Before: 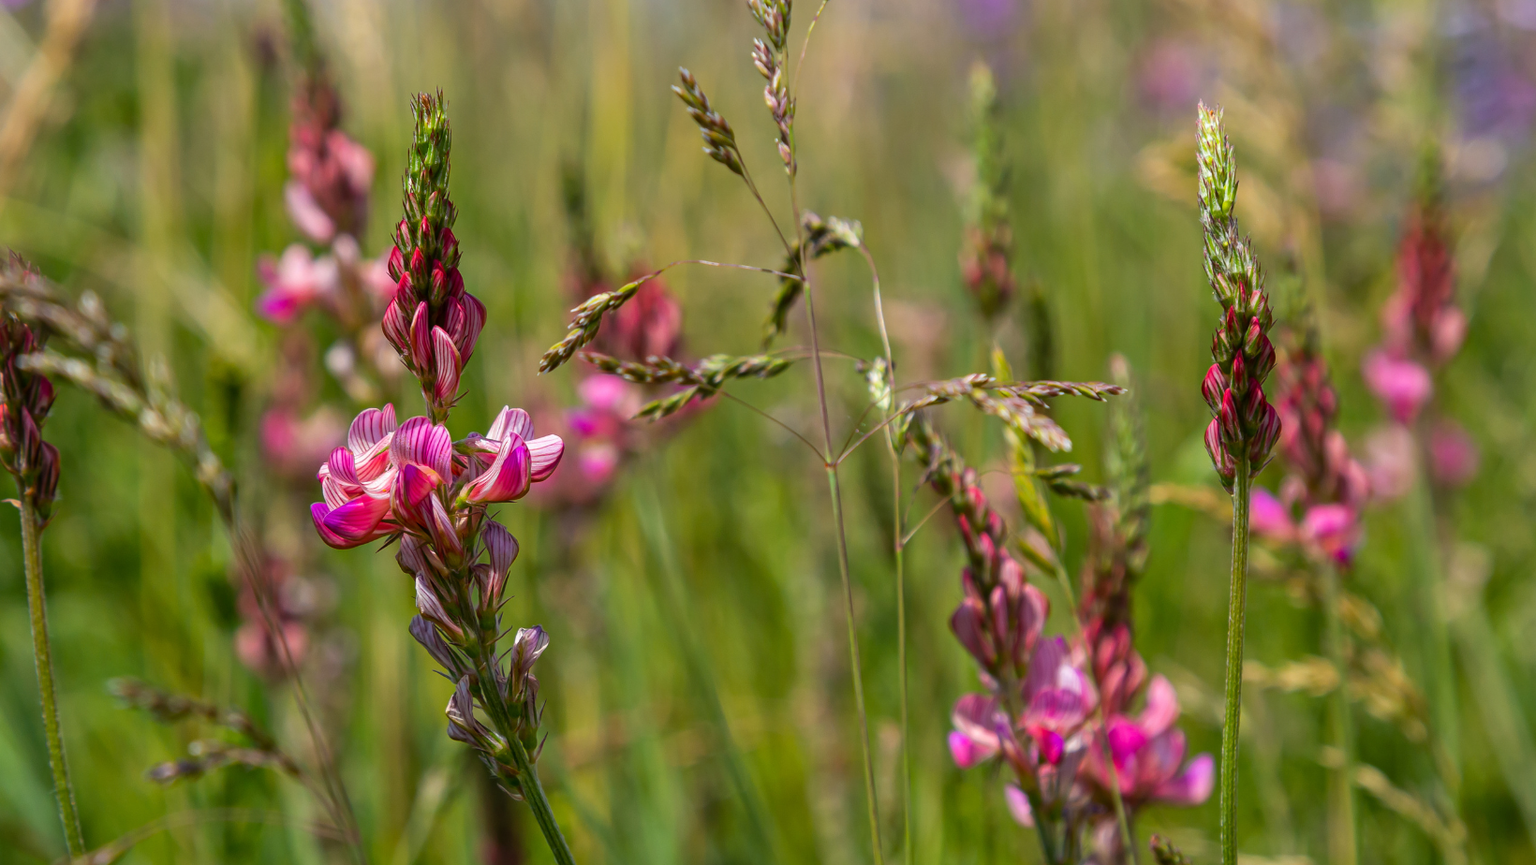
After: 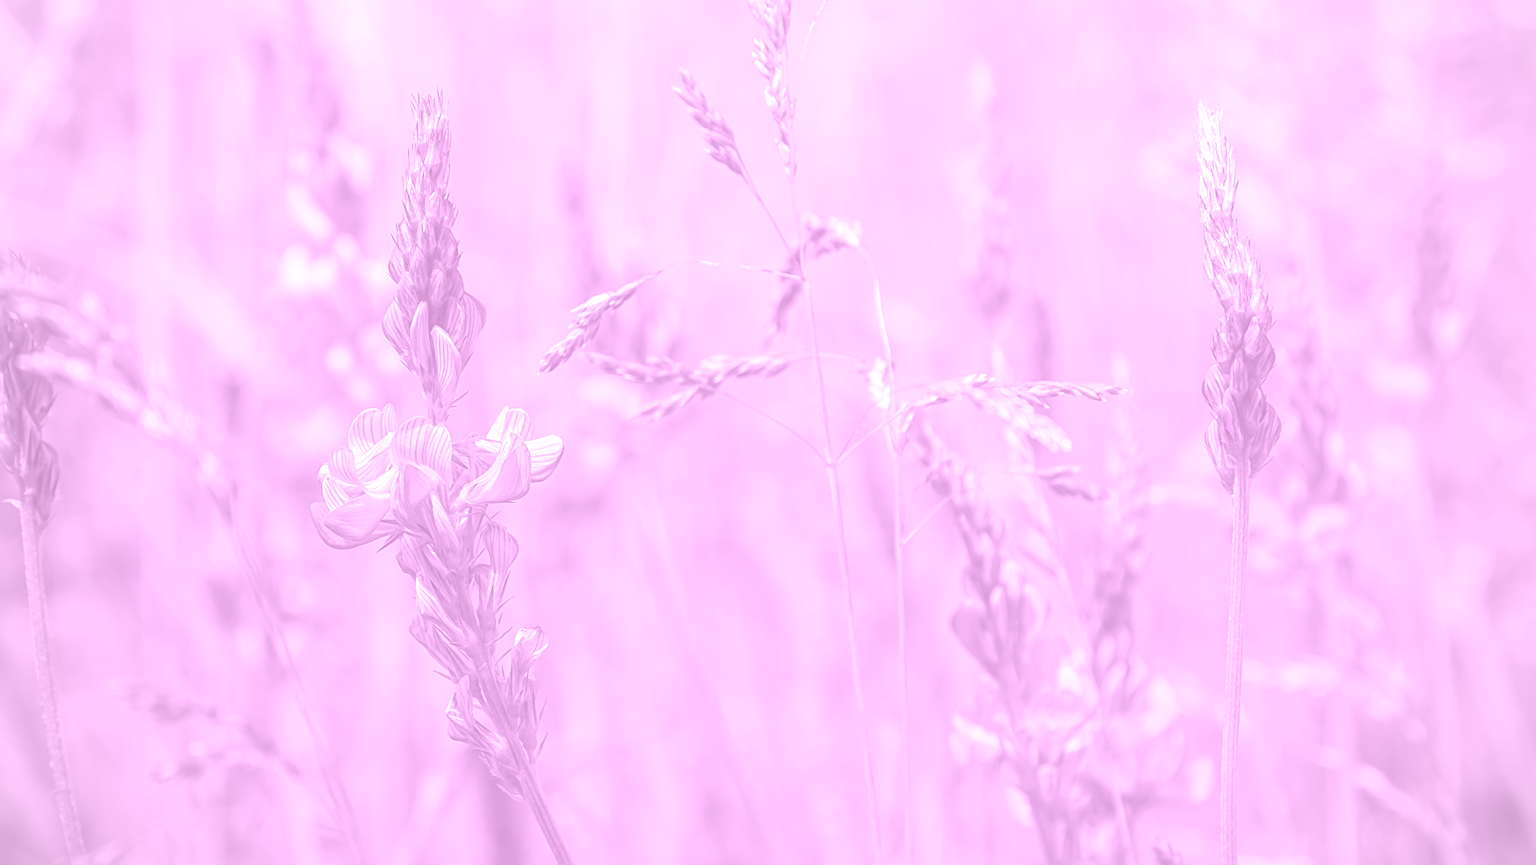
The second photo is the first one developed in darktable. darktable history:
graduated density: rotation -180°, offset 24.95
exposure: black level correction 0, exposure 1.45 EV, compensate exposure bias true, compensate highlight preservation false
vignetting: fall-off radius 93.87%
colorize: hue 331.2°, saturation 75%, source mix 30.28%, lightness 70.52%, version 1
sharpen: on, module defaults
